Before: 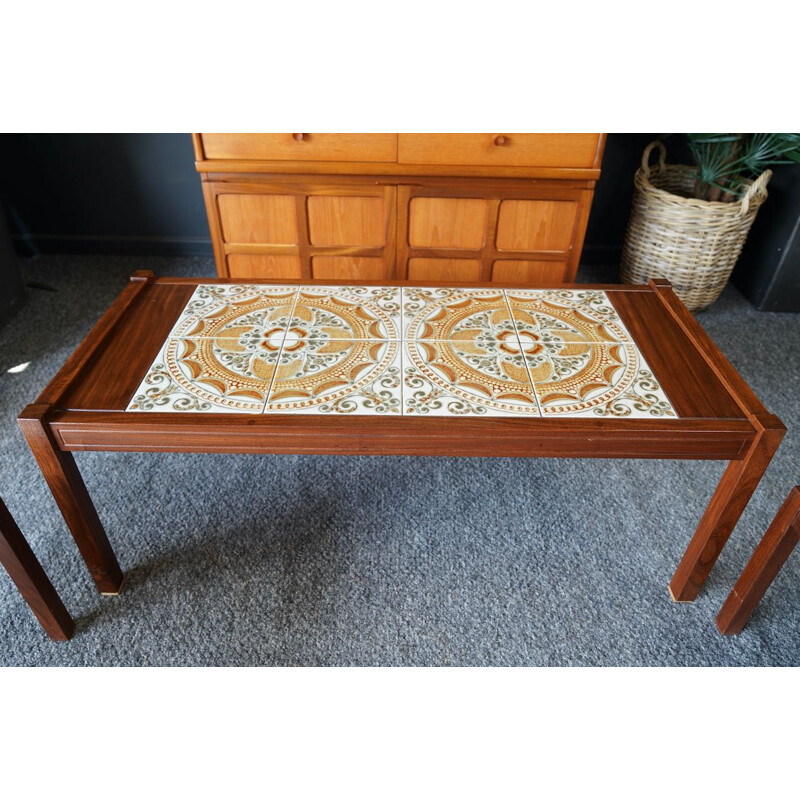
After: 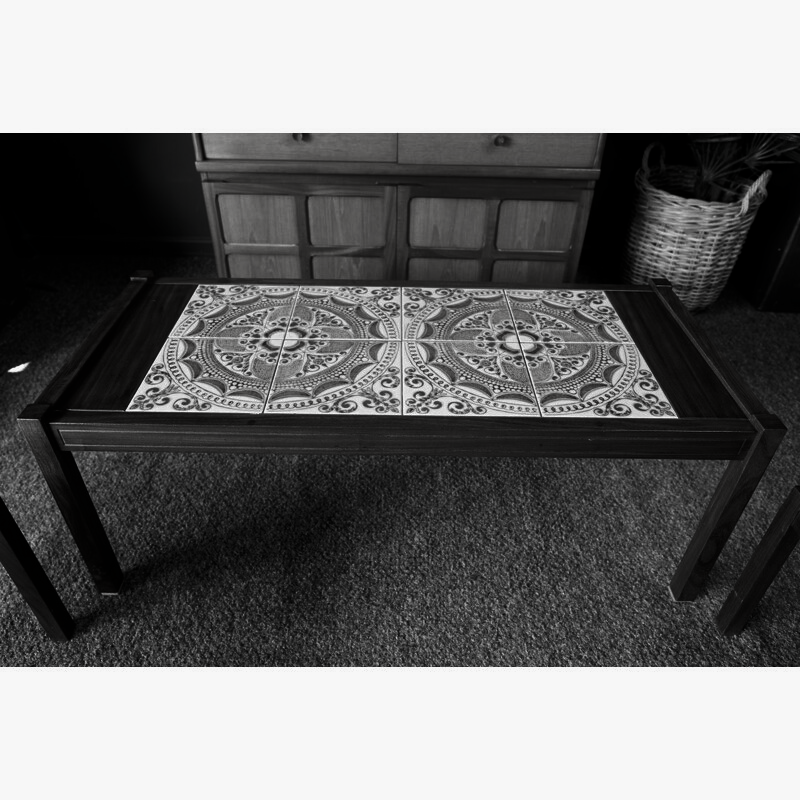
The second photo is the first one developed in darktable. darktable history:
contrast brightness saturation: contrast -0.025, brightness -0.603, saturation -0.99
